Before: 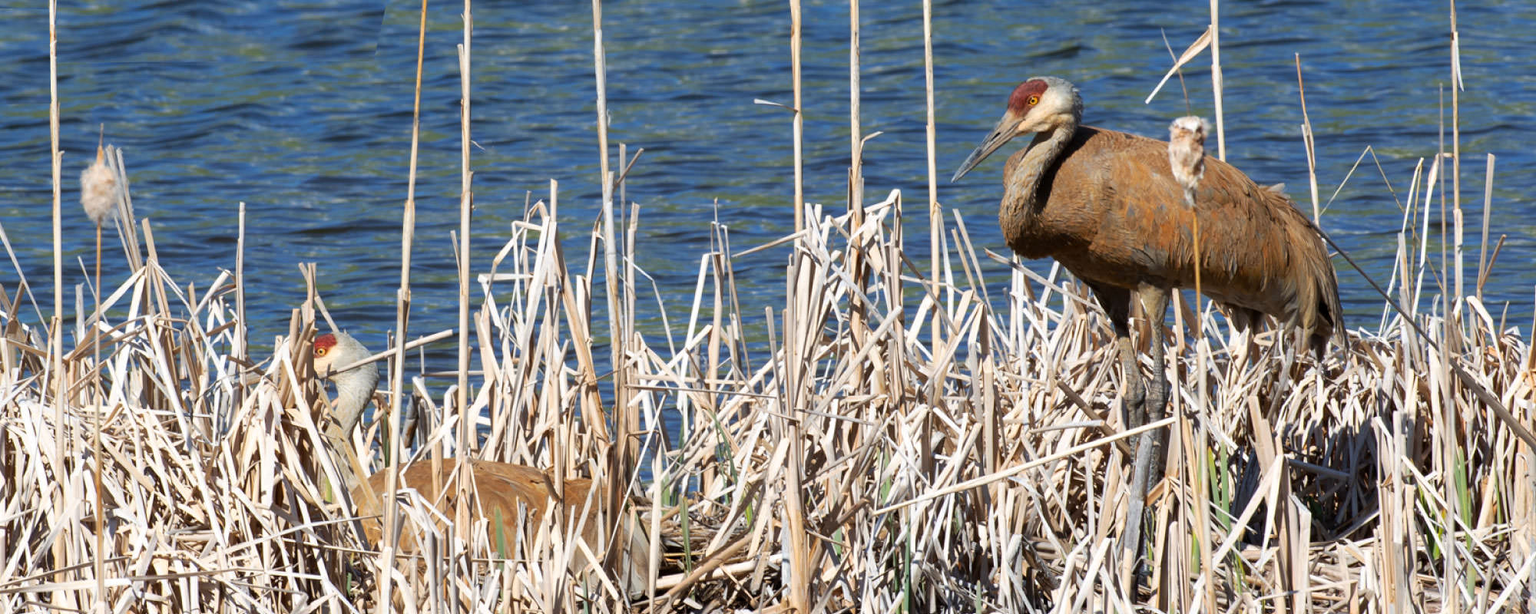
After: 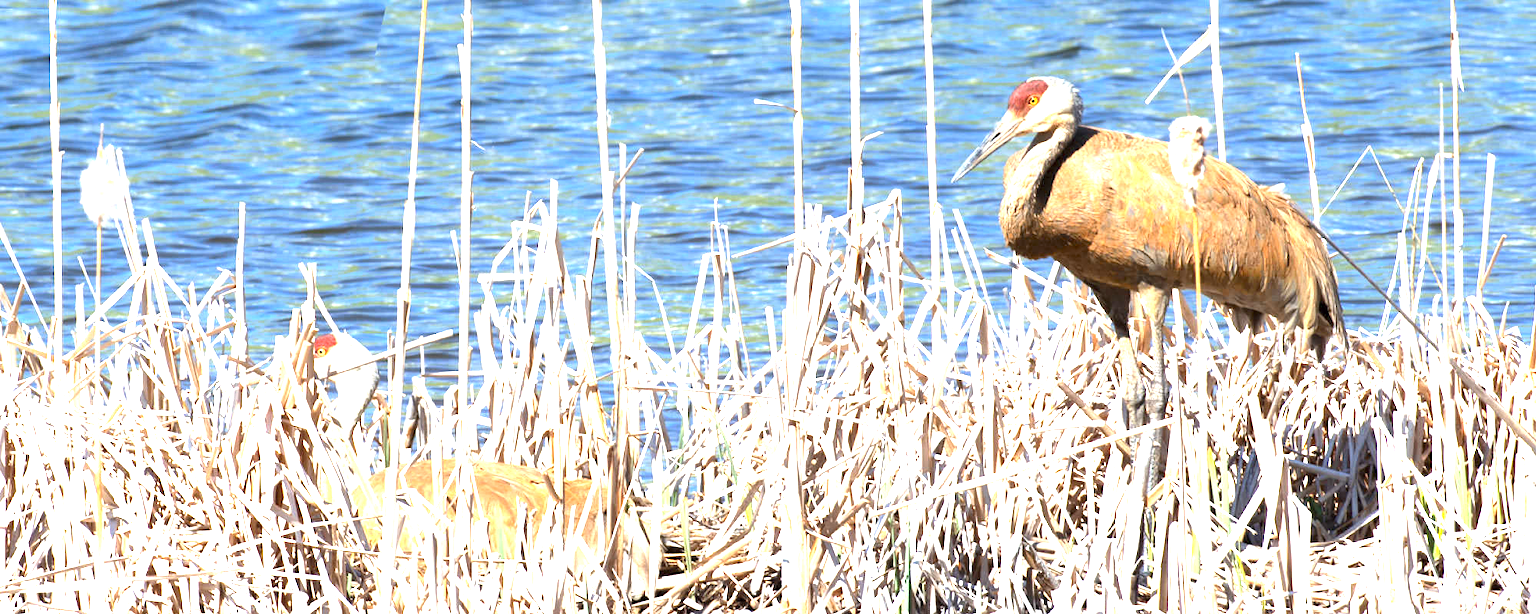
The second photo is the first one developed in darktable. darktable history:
white balance: red 1, blue 1
exposure: exposure 2.003 EV, compensate highlight preservation false
